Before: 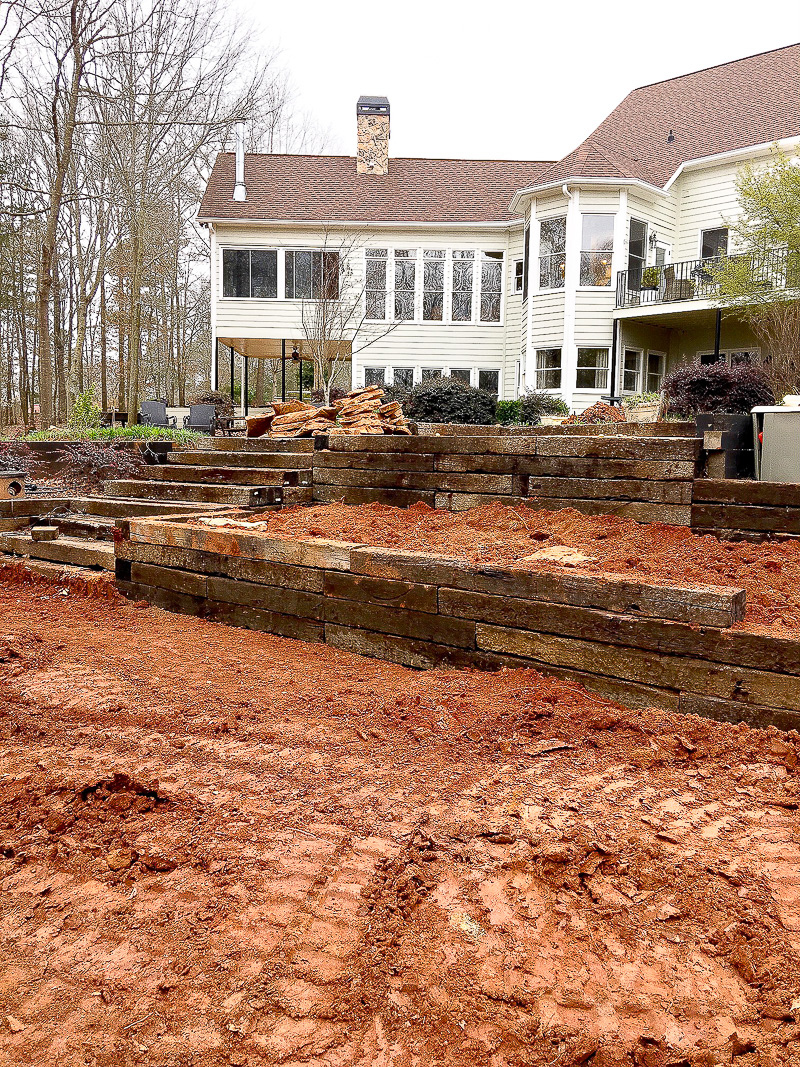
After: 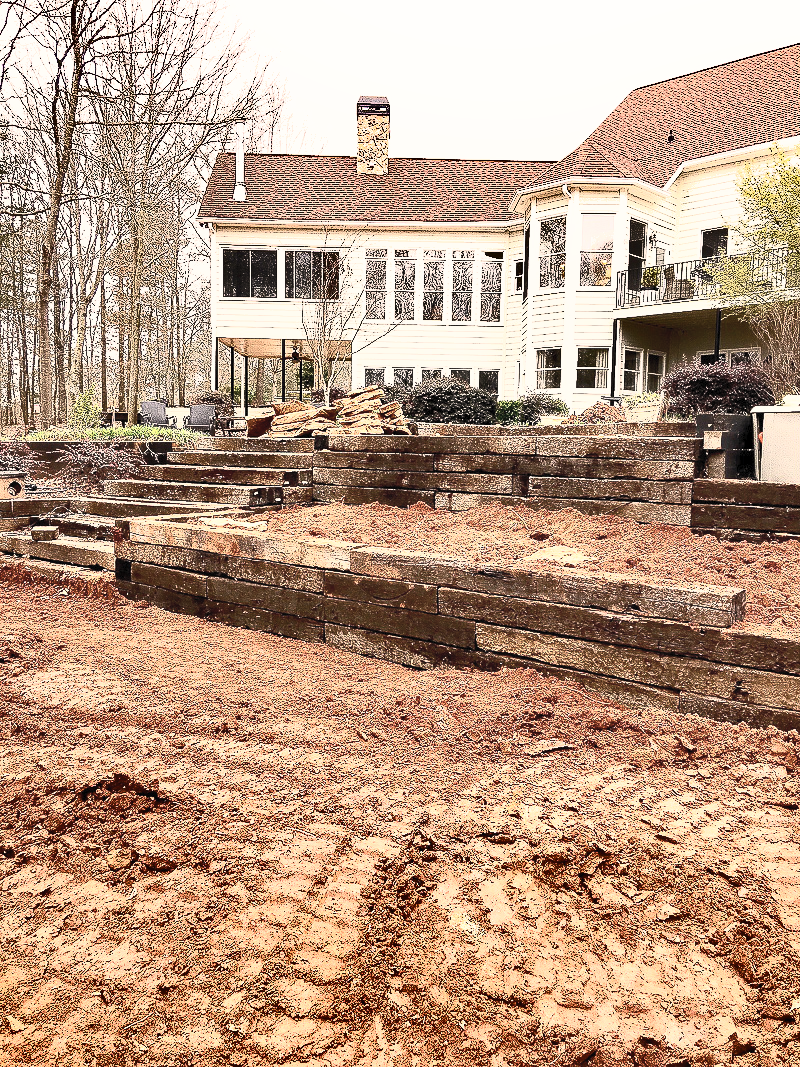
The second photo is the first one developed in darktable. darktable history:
white balance: red 1.127, blue 0.943
shadows and highlights: shadows 20.91, highlights -82.73, soften with gaussian
contrast brightness saturation: contrast 0.57, brightness 0.57, saturation -0.34
exposure: exposure 0.236 EV, compensate highlight preservation false
